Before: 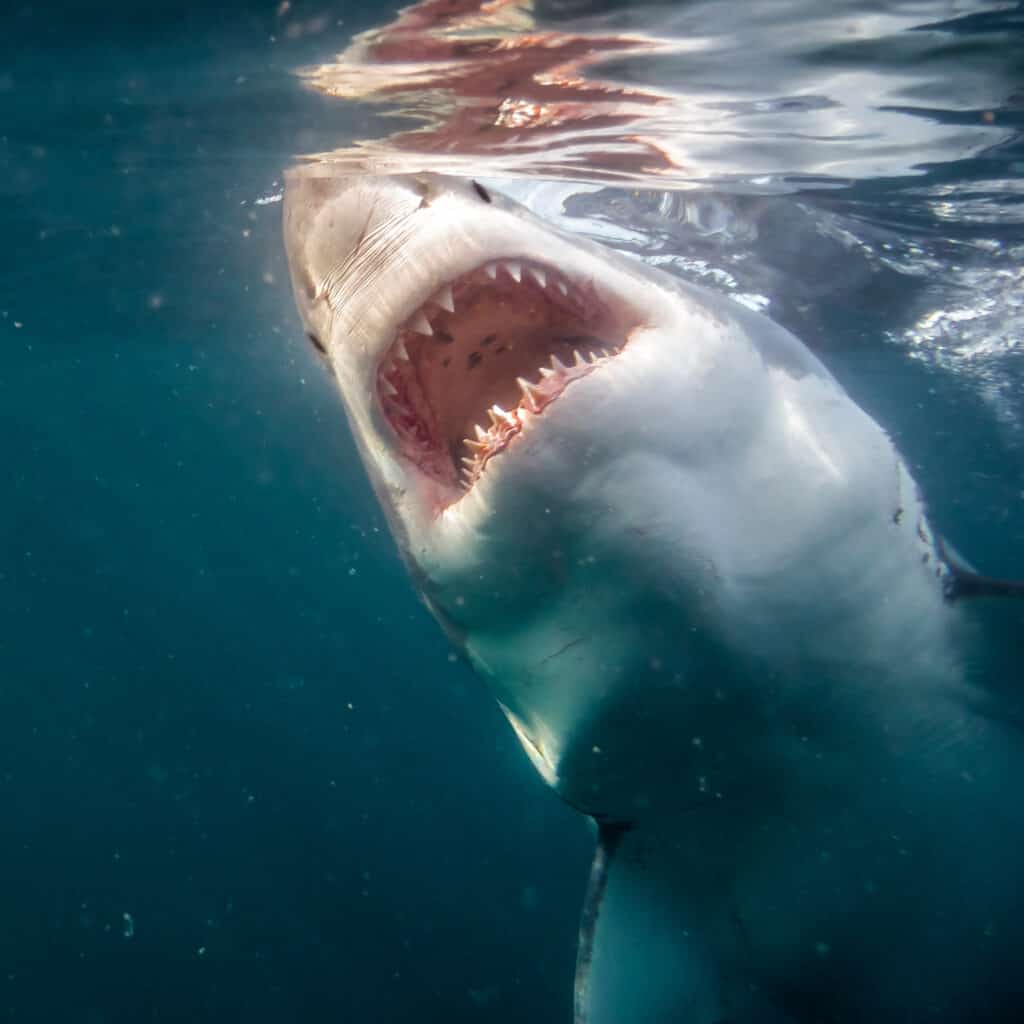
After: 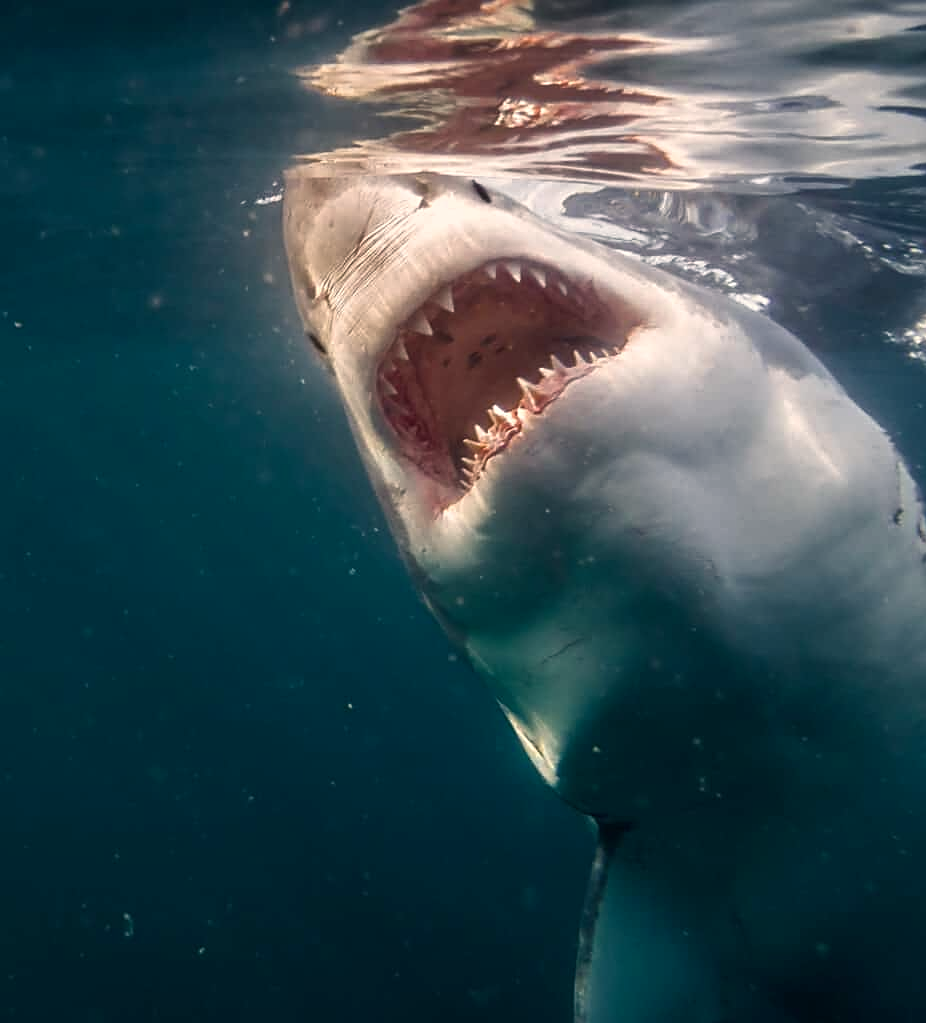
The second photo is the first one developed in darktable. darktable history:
color balance rgb: power › hue 74.02°, highlights gain › chroma 3.811%, highlights gain › hue 58.06°, perceptual saturation grading › global saturation 0.78%, perceptual saturation grading › highlights -19.938%, perceptual saturation grading › shadows 20.386%, perceptual brilliance grading › global brilliance 14.733%, perceptual brilliance grading › shadows -35.28%, contrast -10.037%
sharpen: on, module defaults
crop: right 9.479%, bottom 0.047%
exposure: exposure -0.335 EV, compensate highlight preservation false
contrast brightness saturation: saturation -0.039
tone curve: curves: ch0 [(0, 0) (0.253, 0.237) (1, 1)]; ch1 [(0, 0) (0.401, 0.42) (0.442, 0.47) (0.491, 0.495) (0.511, 0.523) (0.557, 0.565) (0.66, 0.683) (1, 1)]; ch2 [(0, 0) (0.394, 0.413) (0.5, 0.5) (0.578, 0.568) (1, 1)], preserve colors none
